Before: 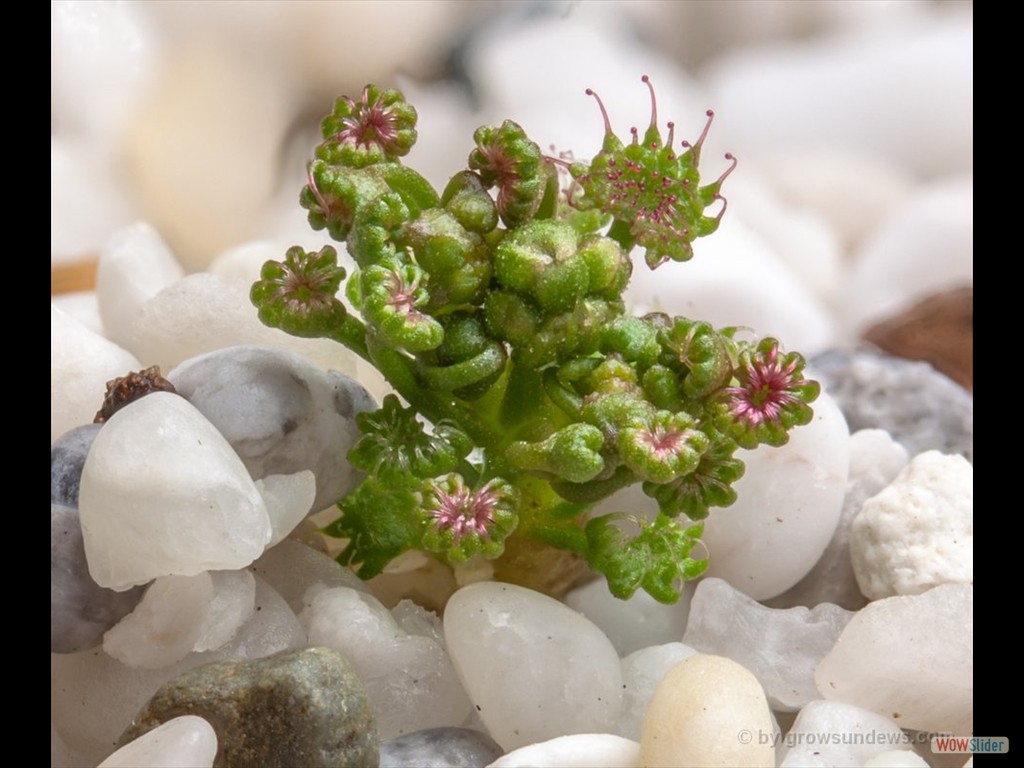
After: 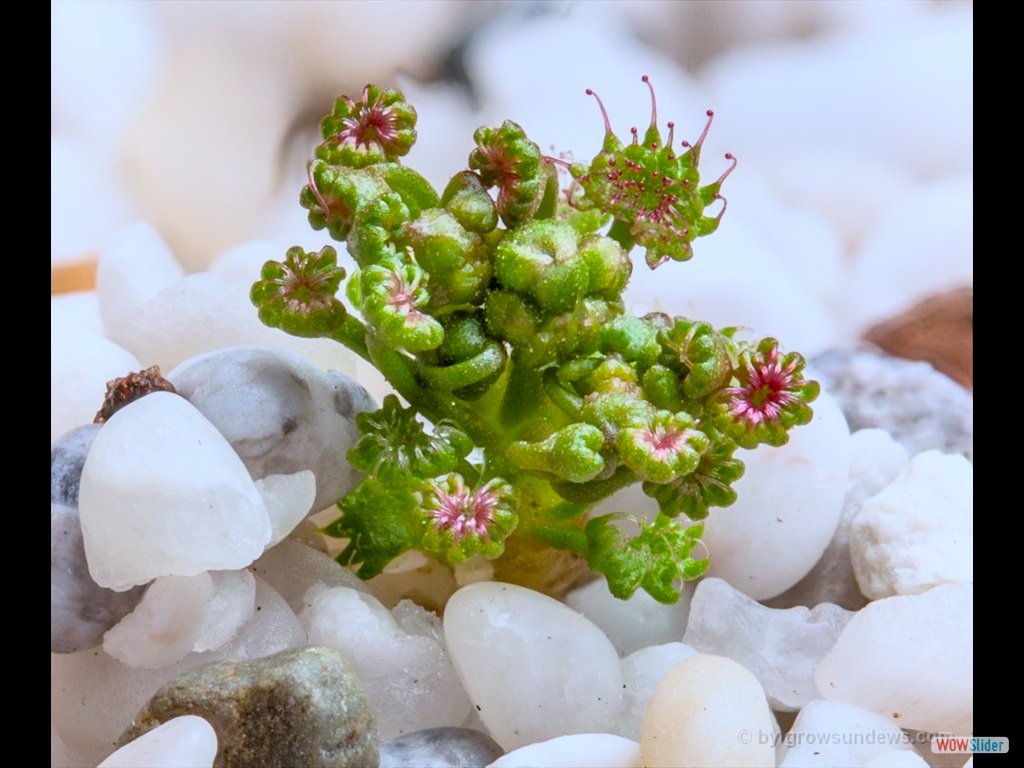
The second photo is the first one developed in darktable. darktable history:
shadows and highlights: soften with gaussian
exposure: exposure 0.666 EV, compensate highlight preservation false
color correction: highlights a* -2.22, highlights b* -18.41
filmic rgb: black relative exposure -7.7 EV, white relative exposure 4.38 EV, target black luminance 0%, hardness 3.76, latitude 50.71%, contrast 1.072, highlights saturation mix 8.78%, shadows ↔ highlights balance -0.213%, color science v5 (2021), contrast in shadows safe, contrast in highlights safe
